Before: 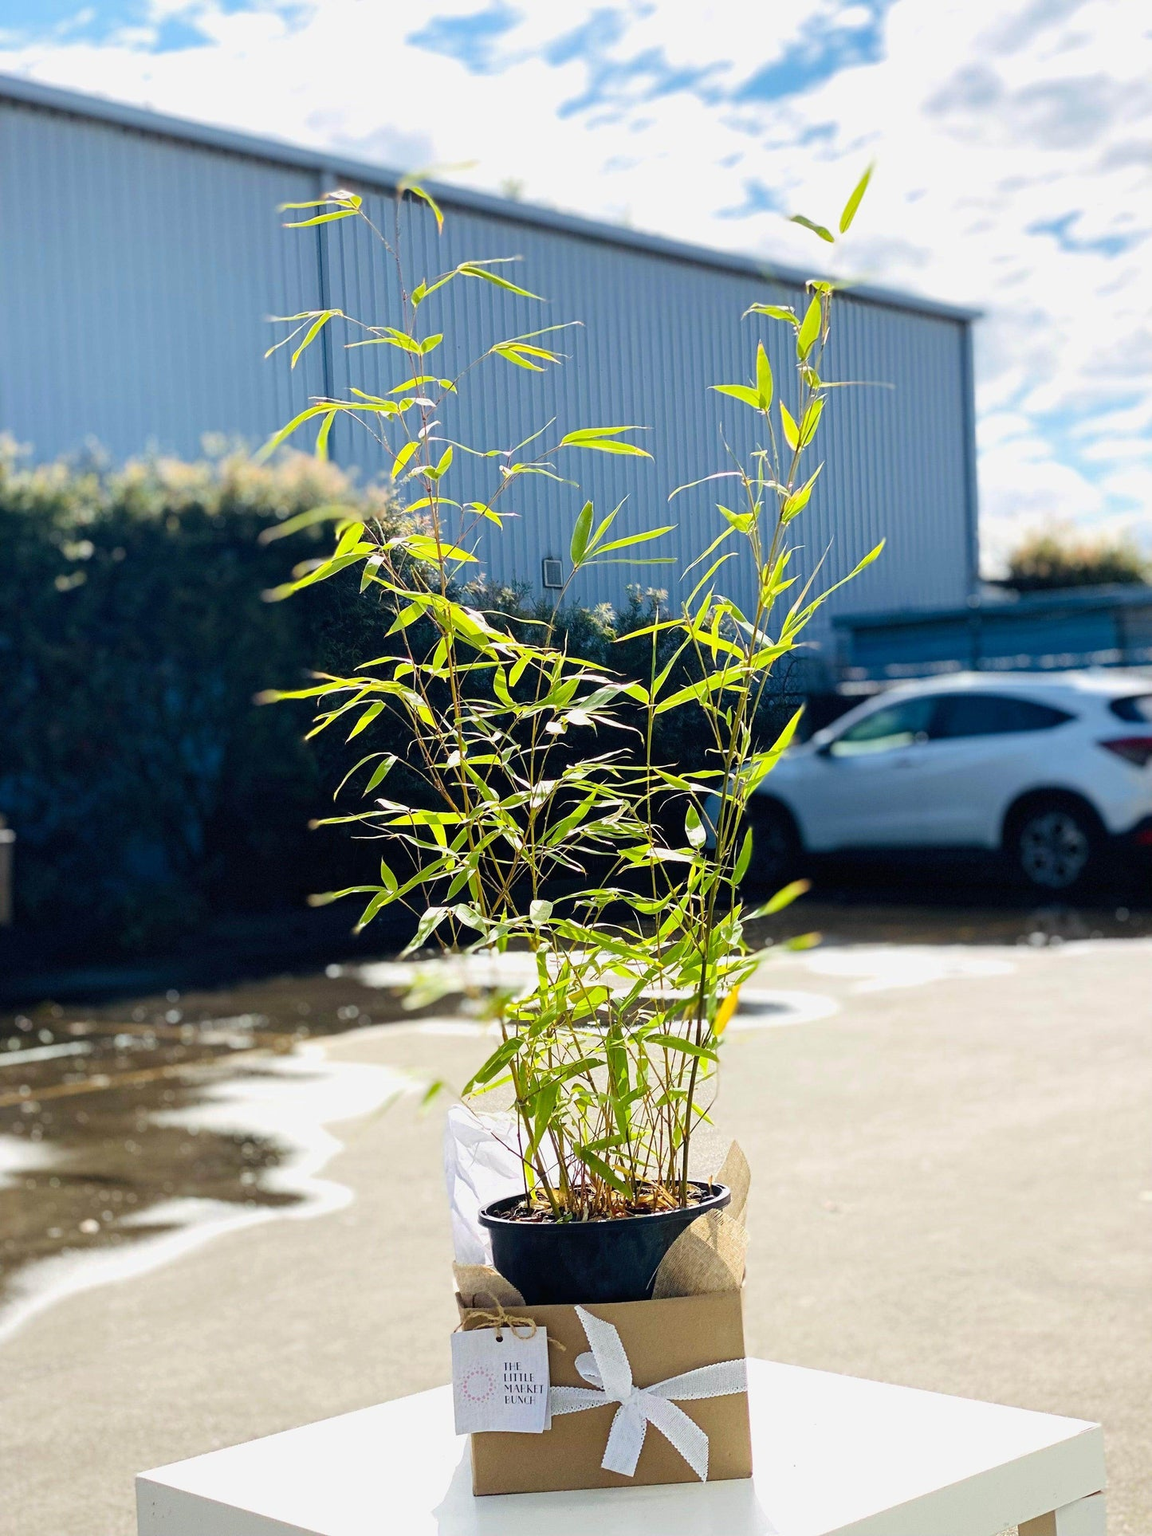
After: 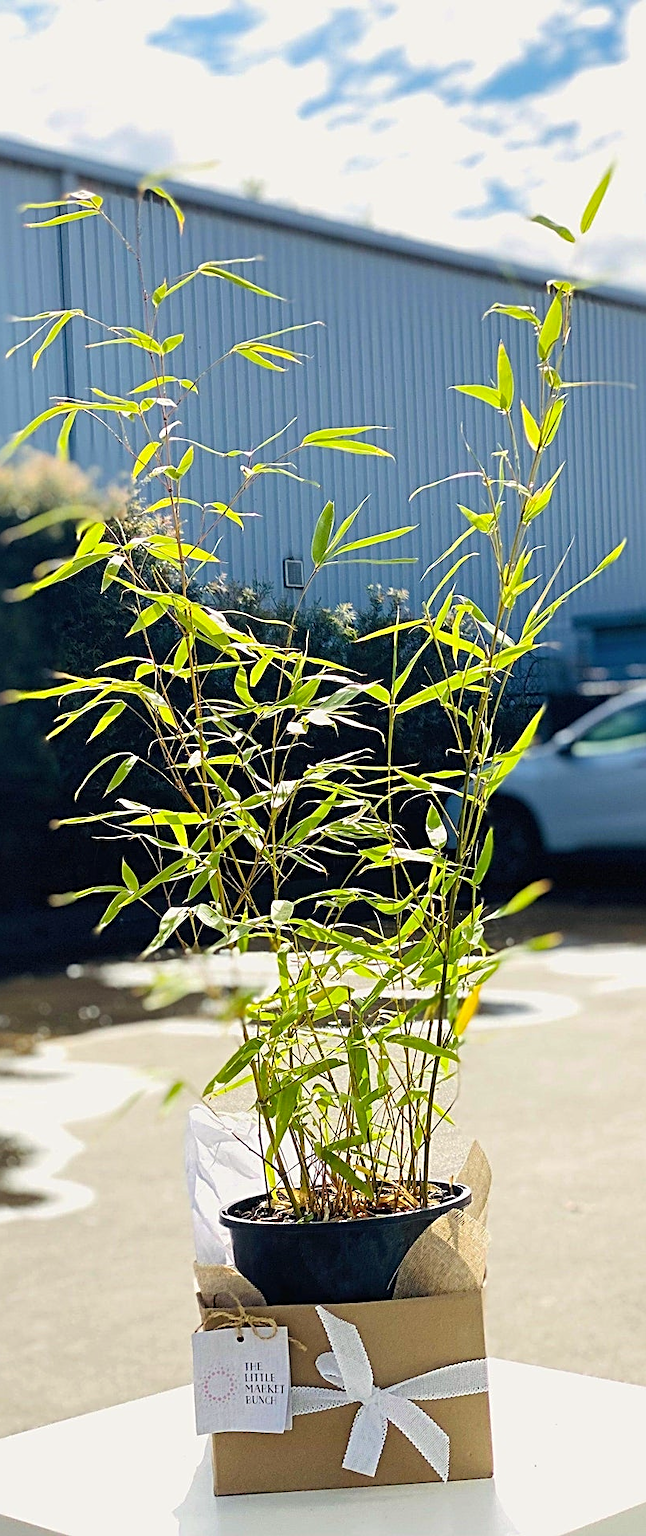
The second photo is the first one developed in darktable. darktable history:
crop and rotate: left 22.549%, right 21.281%
shadows and highlights: radius 127.26, shadows 21.12, highlights -22.79, low approximation 0.01
color correction: highlights b* 2.92
sharpen: radius 2.787
